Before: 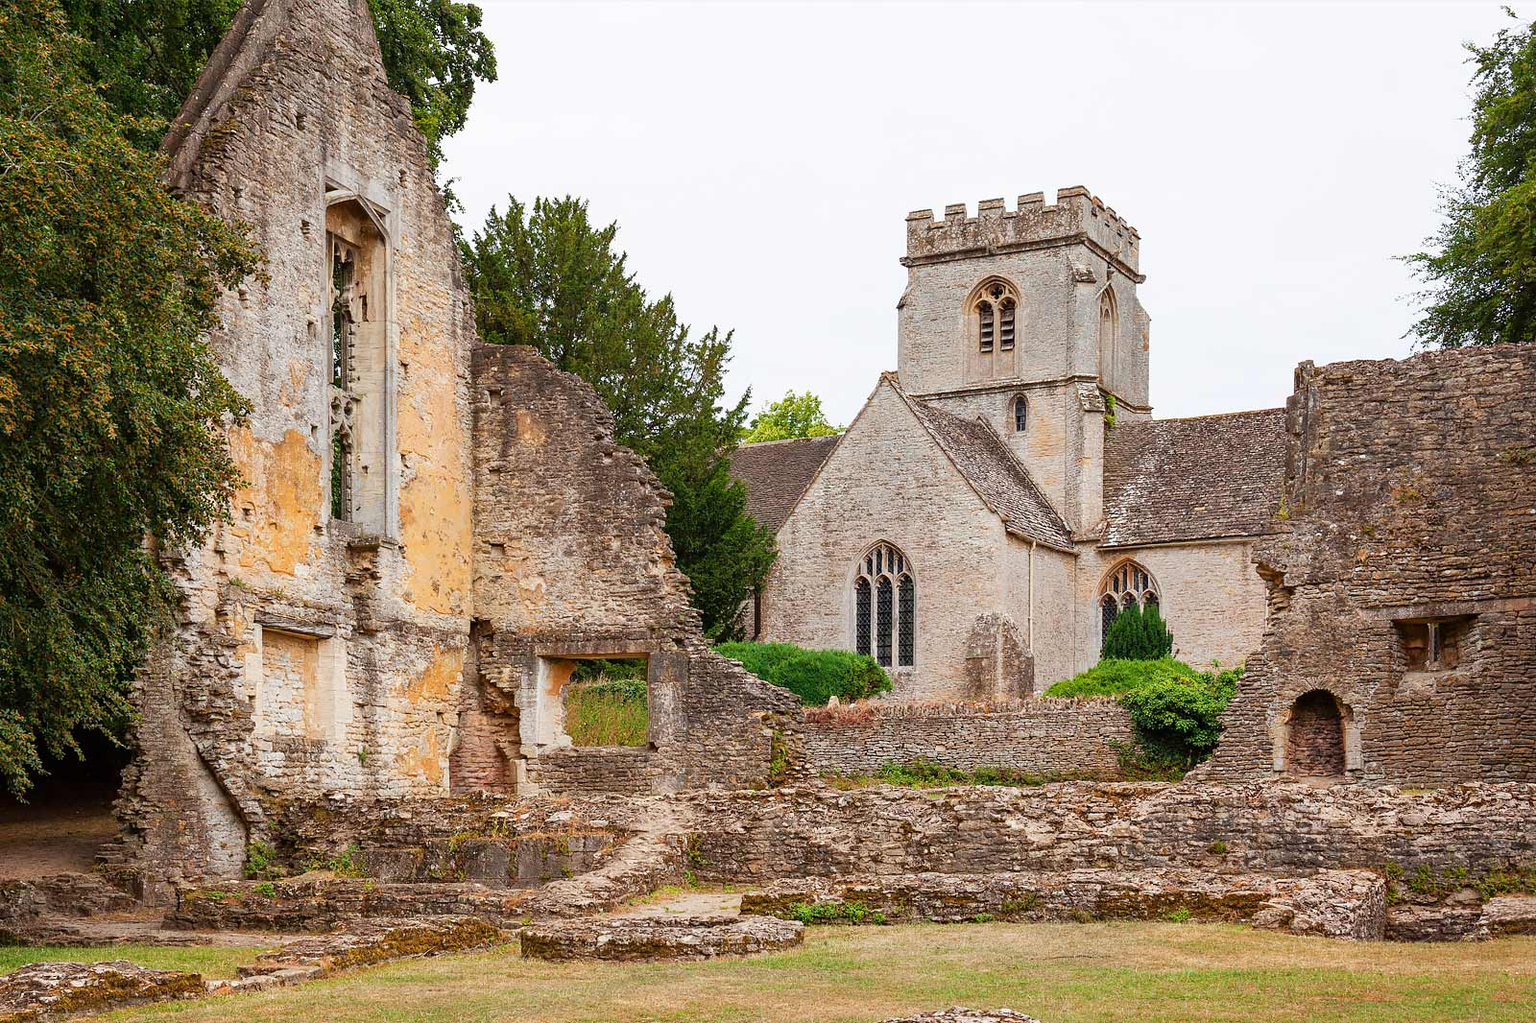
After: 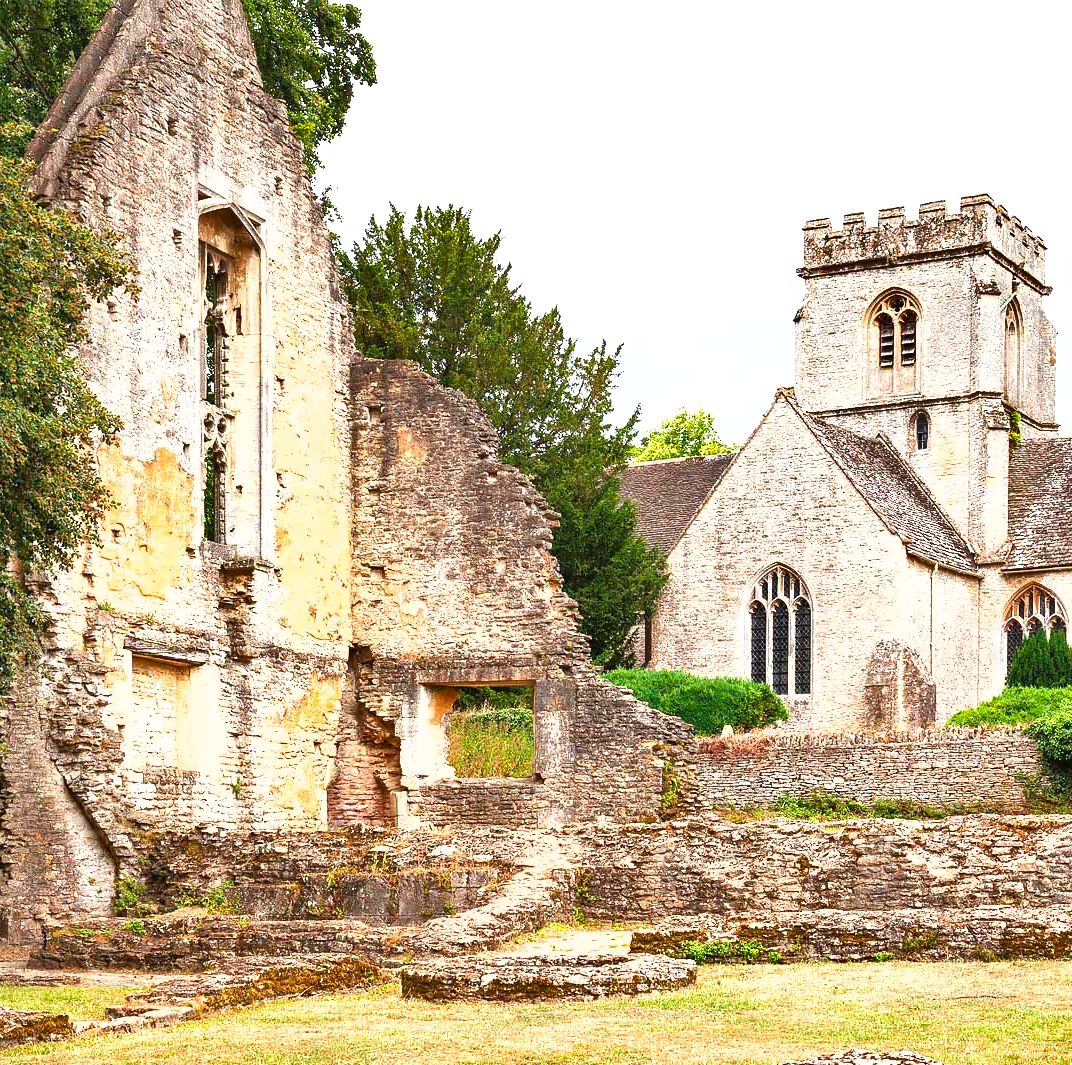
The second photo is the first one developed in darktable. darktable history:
shadows and highlights: soften with gaussian
exposure: black level correction 0, exposure 1.2 EV, compensate highlight preservation false
tone curve: curves: ch0 [(0, 0) (0.003, 0.003) (0.011, 0.011) (0.025, 0.025) (0.044, 0.044) (0.069, 0.069) (0.1, 0.099) (0.136, 0.135) (0.177, 0.177) (0.224, 0.224) (0.277, 0.276) (0.335, 0.334) (0.399, 0.398) (0.468, 0.467) (0.543, 0.547) (0.623, 0.626) (0.709, 0.712) (0.801, 0.802) (0.898, 0.898) (1, 1)], preserve colors none
crop and rotate: left 8.851%, right 24.121%
